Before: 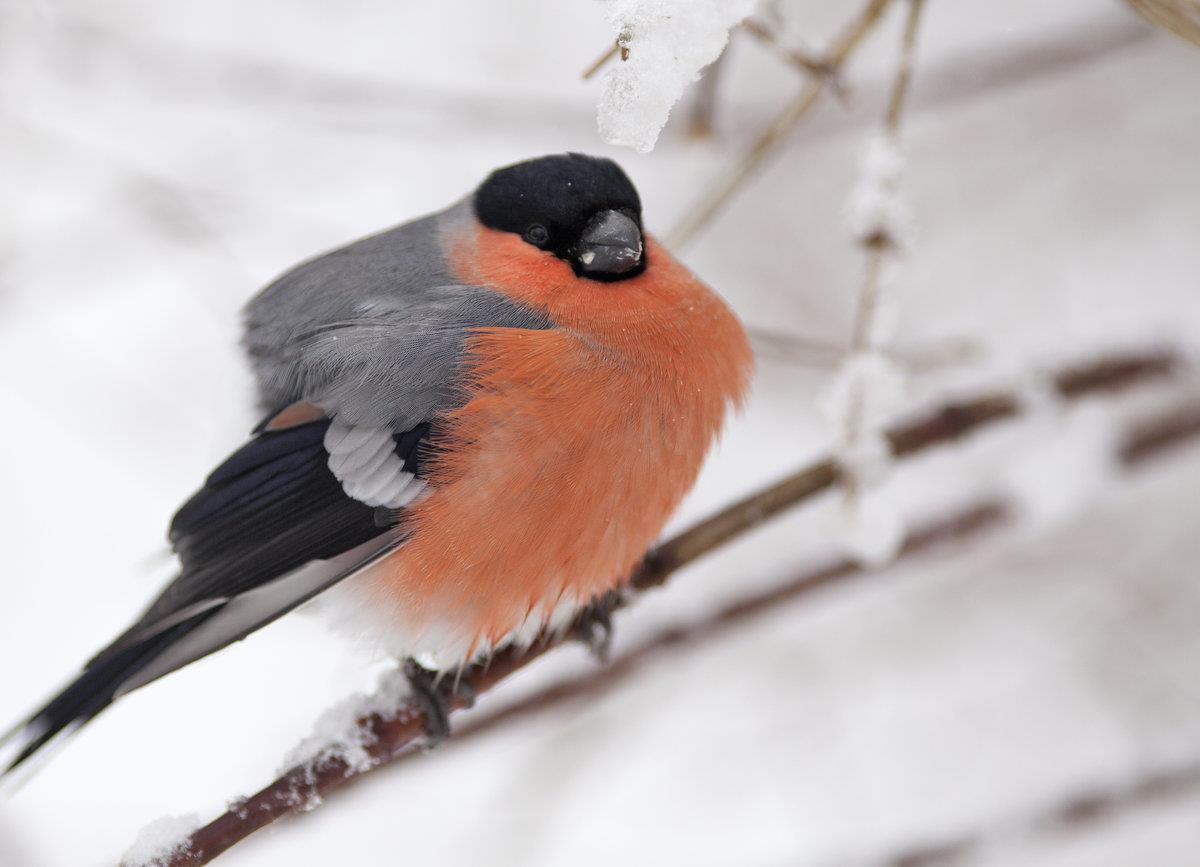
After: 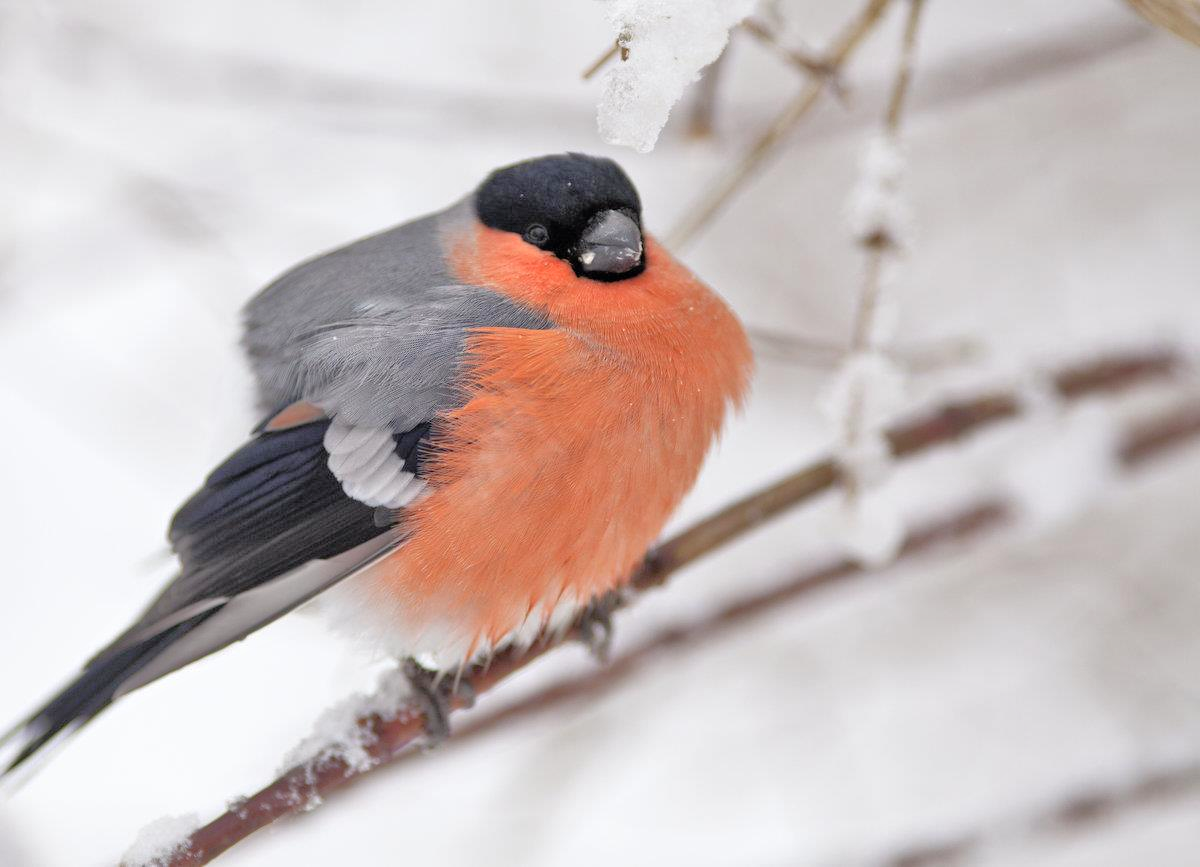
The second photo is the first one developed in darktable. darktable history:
tone equalizer: -7 EV 0.151 EV, -6 EV 0.596 EV, -5 EV 1.18 EV, -4 EV 1.31 EV, -3 EV 1.15 EV, -2 EV 0.6 EV, -1 EV 0.156 EV, mask exposure compensation -0.495 EV
